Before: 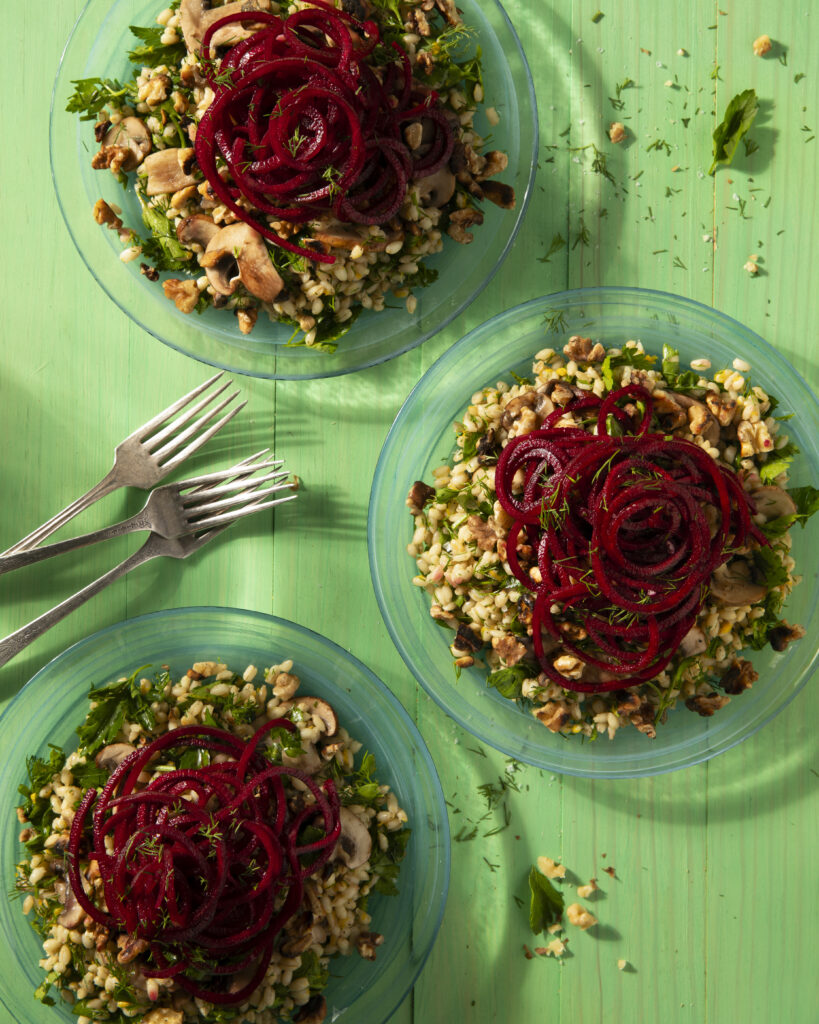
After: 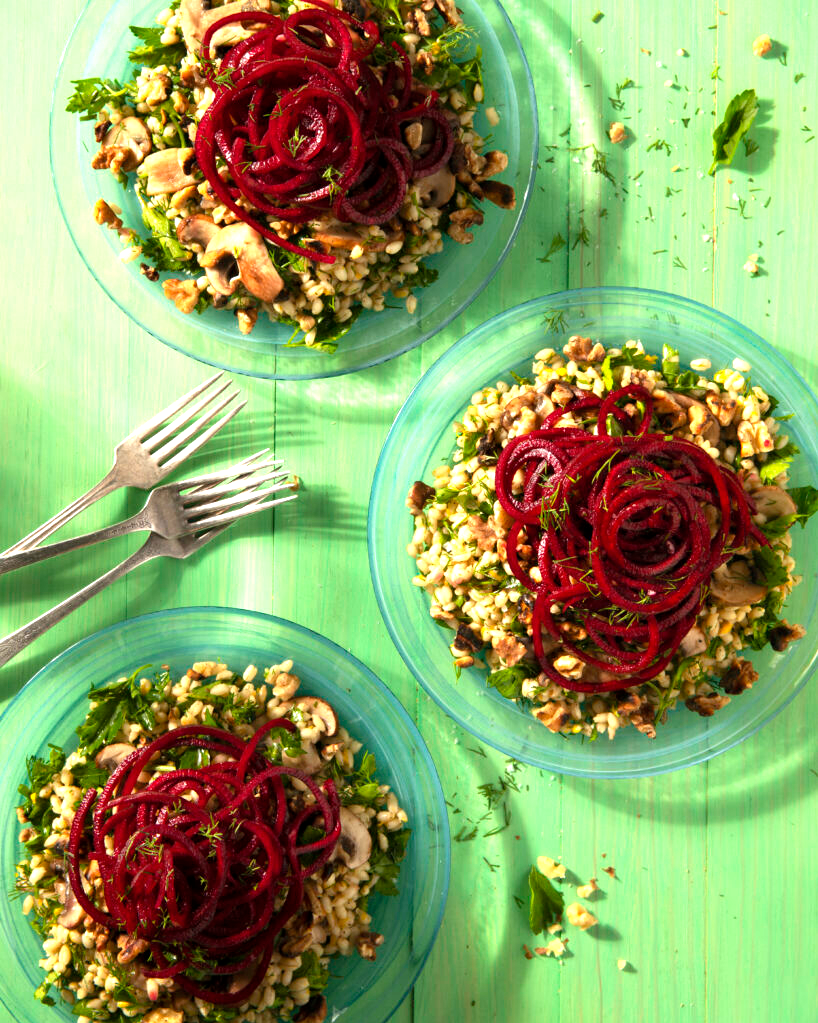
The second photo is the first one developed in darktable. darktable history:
crop and rotate: left 0.085%, bottom 0.007%
exposure: exposure 1 EV, compensate highlight preservation false
